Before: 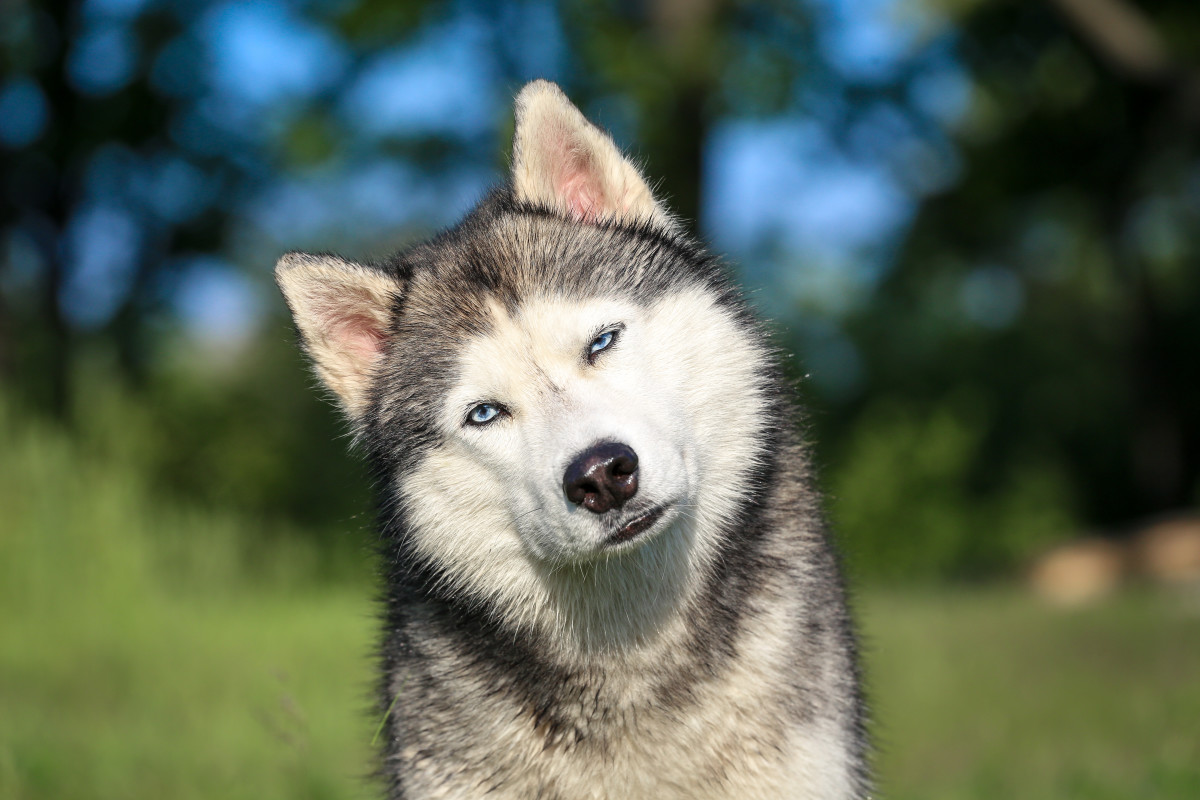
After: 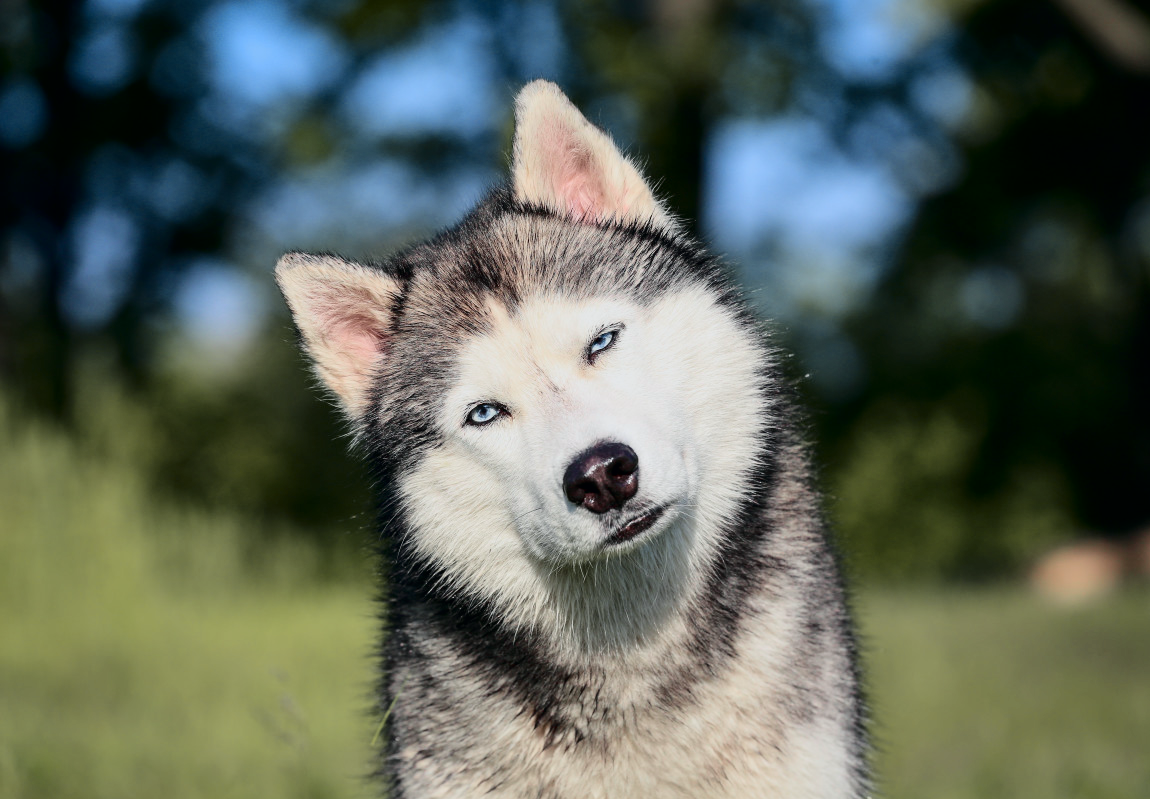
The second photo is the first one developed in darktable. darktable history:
tone curve: curves: ch0 [(0, 0) (0.049, 0.01) (0.154, 0.081) (0.491, 0.519) (0.748, 0.765) (1, 0.919)]; ch1 [(0, 0) (0.172, 0.123) (0.317, 0.272) (0.391, 0.424) (0.499, 0.497) (0.531, 0.541) (0.615, 0.608) (0.741, 0.783) (1, 1)]; ch2 [(0, 0) (0.411, 0.424) (0.483, 0.478) (0.546, 0.532) (0.652, 0.633) (1, 1)], color space Lab, independent channels, preserve colors none
crop: right 4.126%, bottom 0.031%
